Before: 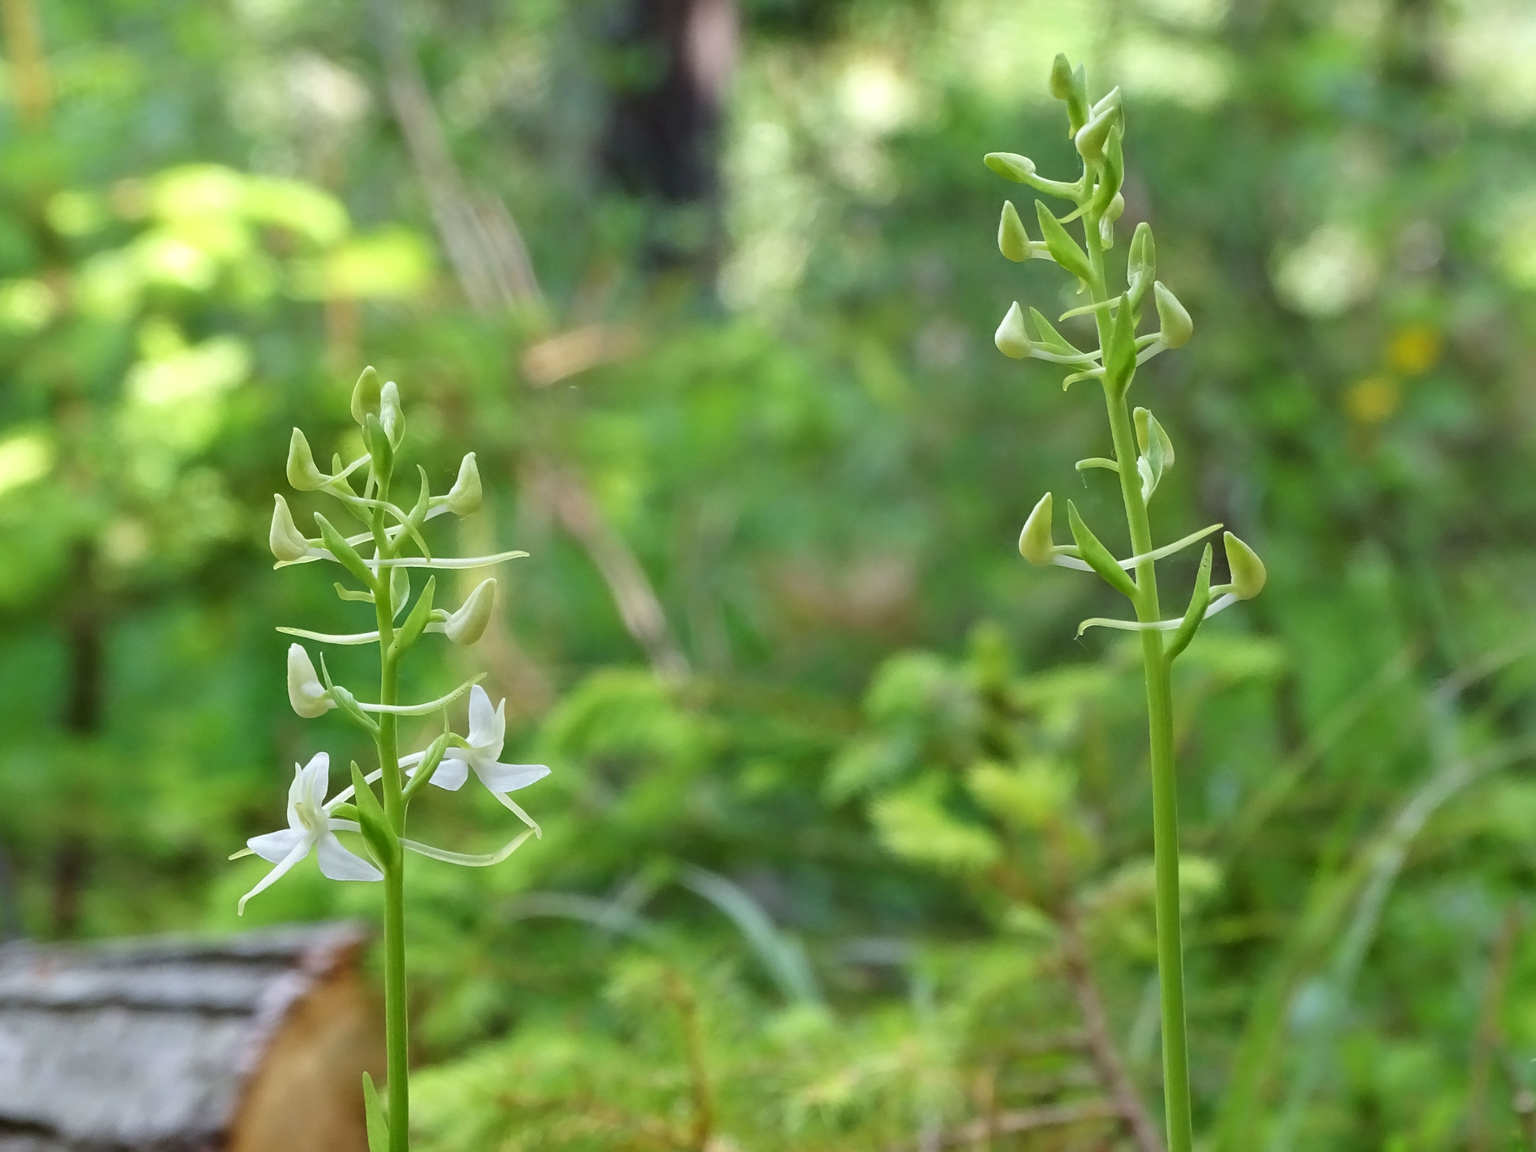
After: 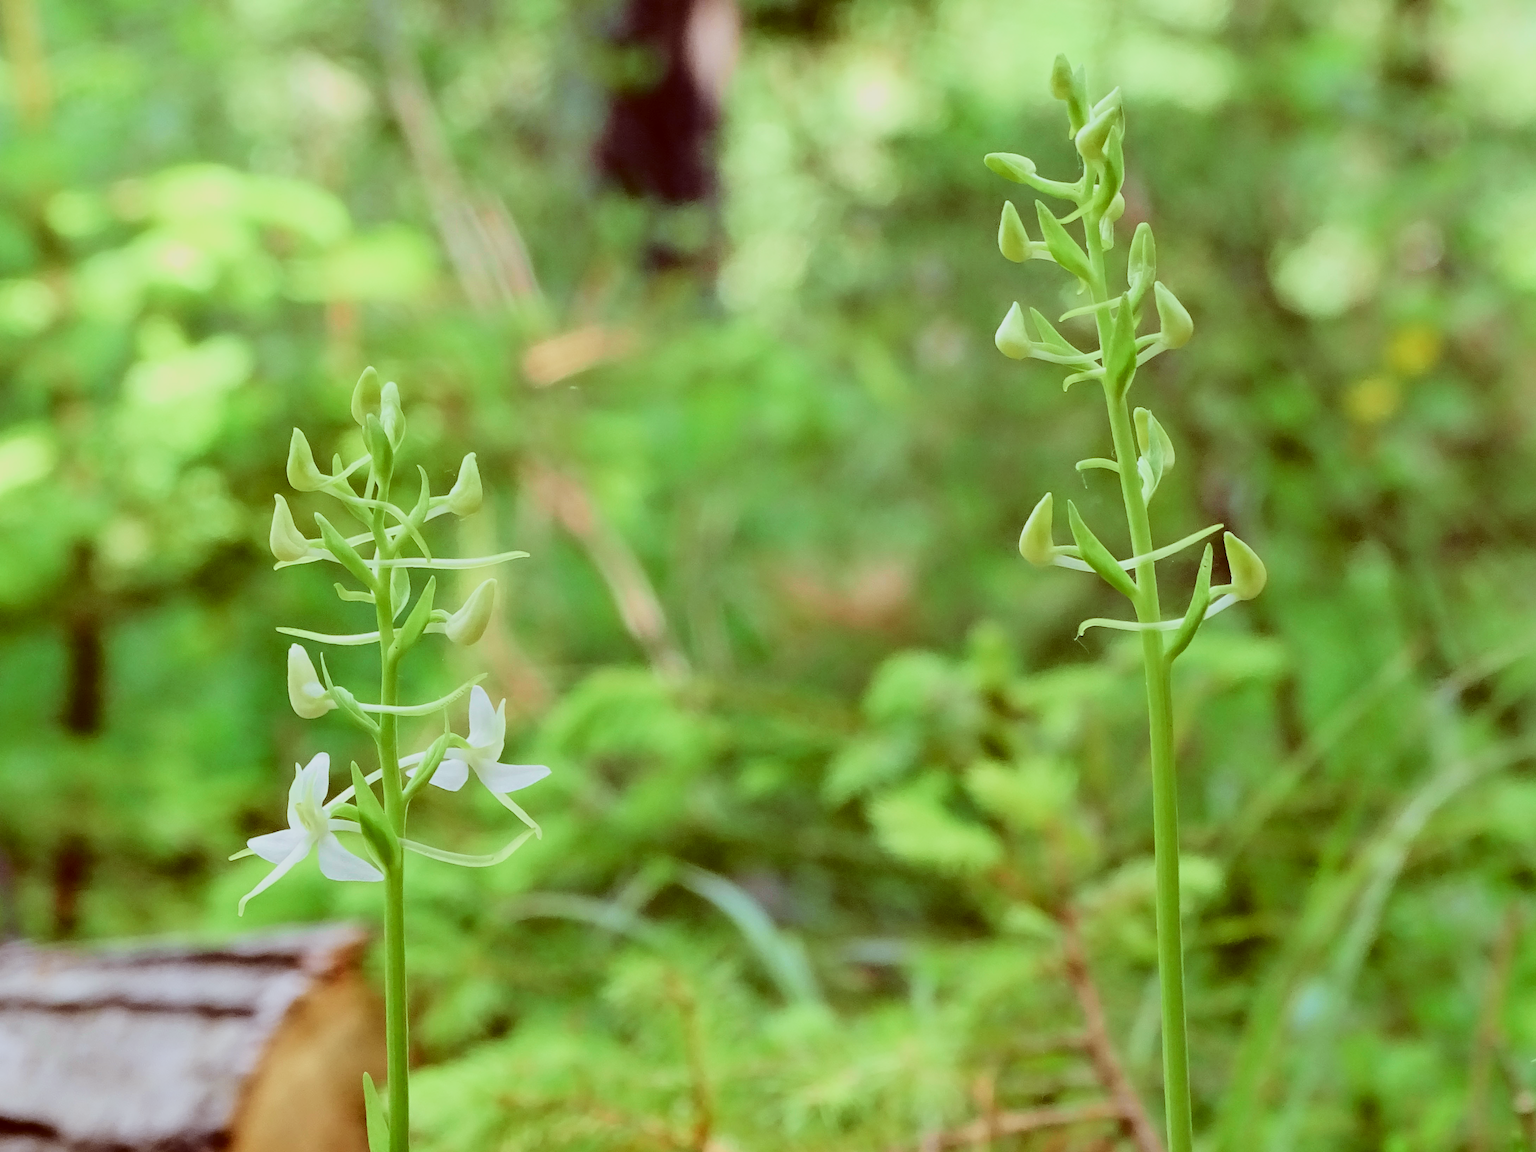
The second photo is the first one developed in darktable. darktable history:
filmic rgb: black relative exposure -7.2 EV, white relative exposure 5.36 EV, hardness 3.02, color science v5 (2021), contrast in shadows safe, contrast in highlights safe
tone curve: curves: ch0 [(0, 0.011) (0.053, 0.026) (0.174, 0.115) (0.398, 0.444) (0.673, 0.775) (0.829, 0.906) (0.991, 0.981)]; ch1 [(0, 0) (0.276, 0.206) (0.409, 0.383) (0.473, 0.458) (0.492, 0.501) (0.512, 0.513) (0.54, 0.543) (0.585, 0.617) (0.659, 0.686) (0.78, 0.8) (1, 1)]; ch2 [(0, 0) (0.438, 0.449) (0.473, 0.469) (0.503, 0.5) (0.523, 0.534) (0.562, 0.594) (0.612, 0.635) (0.695, 0.713) (1, 1)], color space Lab, independent channels, preserve colors none
color correction: highlights a* -7.12, highlights b* -0.154, shadows a* 20.43, shadows b* 11.88
tone equalizer: -7 EV 0.094 EV, edges refinement/feathering 500, mask exposure compensation -1.57 EV, preserve details no
